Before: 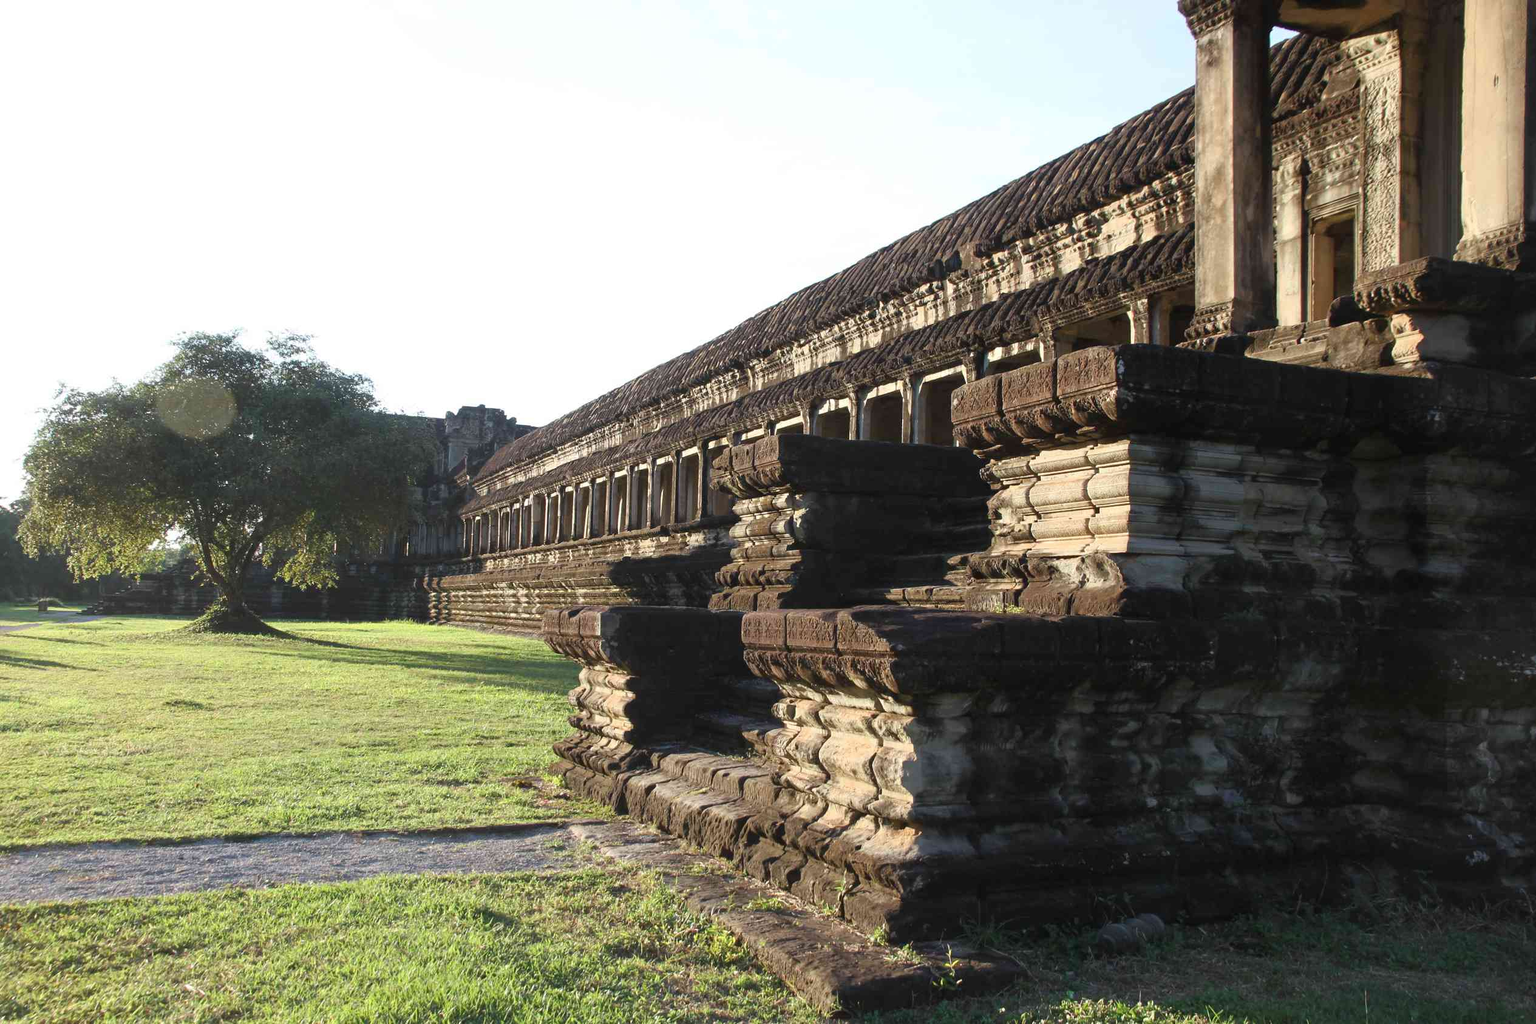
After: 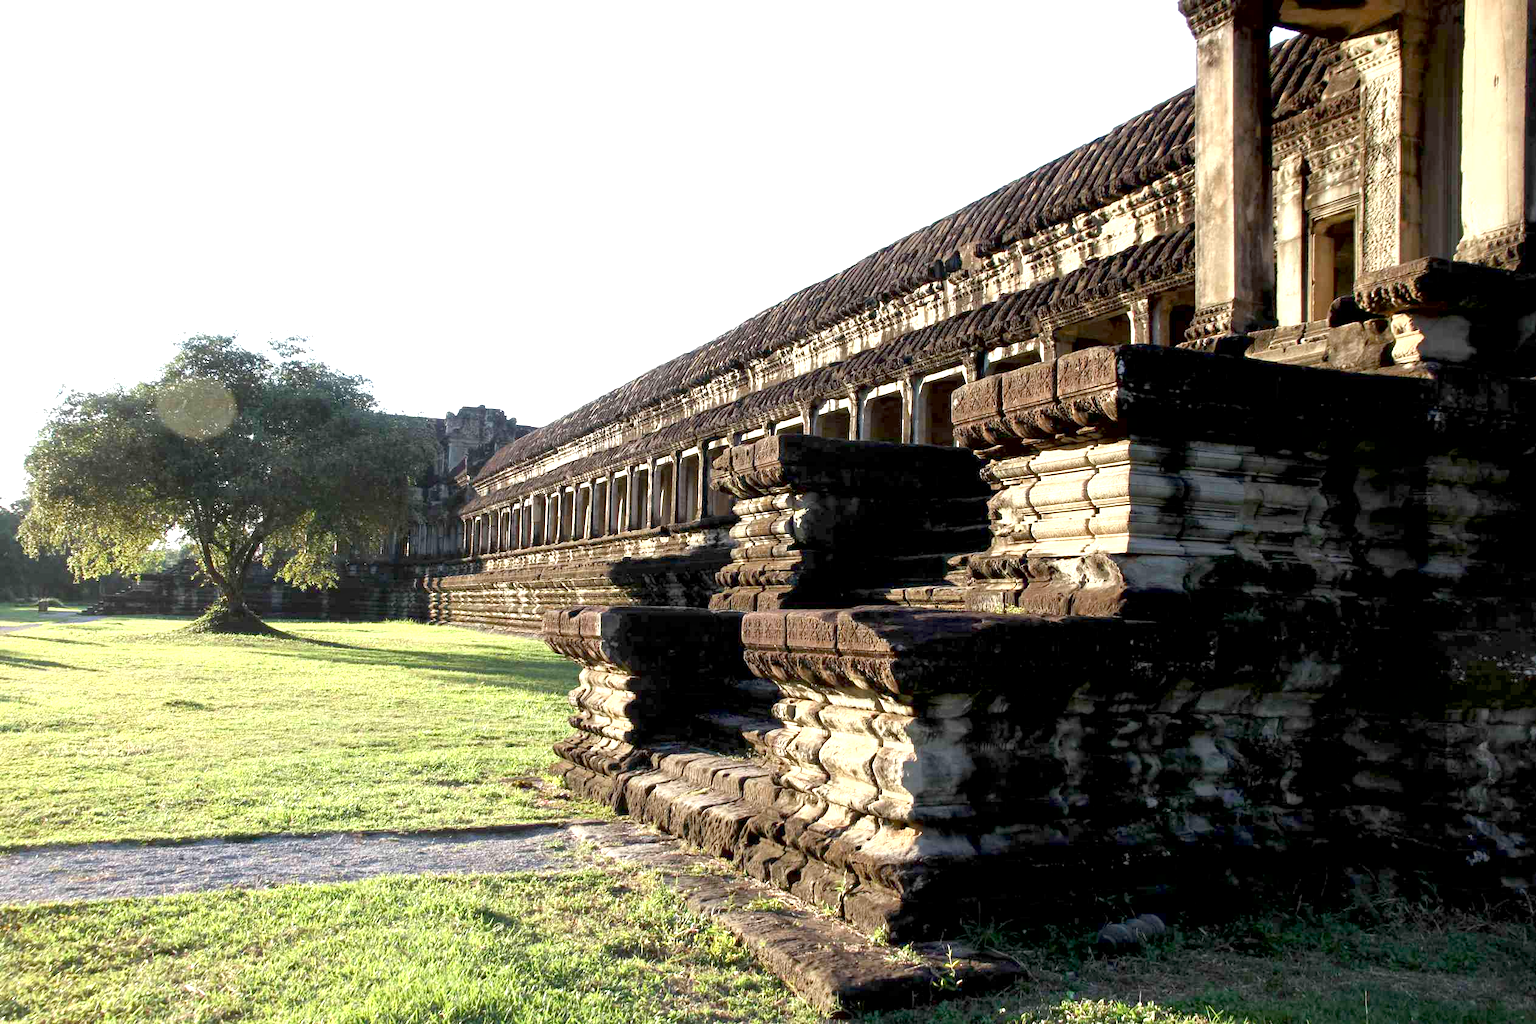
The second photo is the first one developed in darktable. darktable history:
contrast brightness saturation: saturation -0.05
local contrast: mode bilateral grid, contrast 20, coarseness 50, detail 120%, midtone range 0.2
exposure: black level correction 0.012, exposure 0.7 EV, compensate exposure bias true, compensate highlight preservation false
